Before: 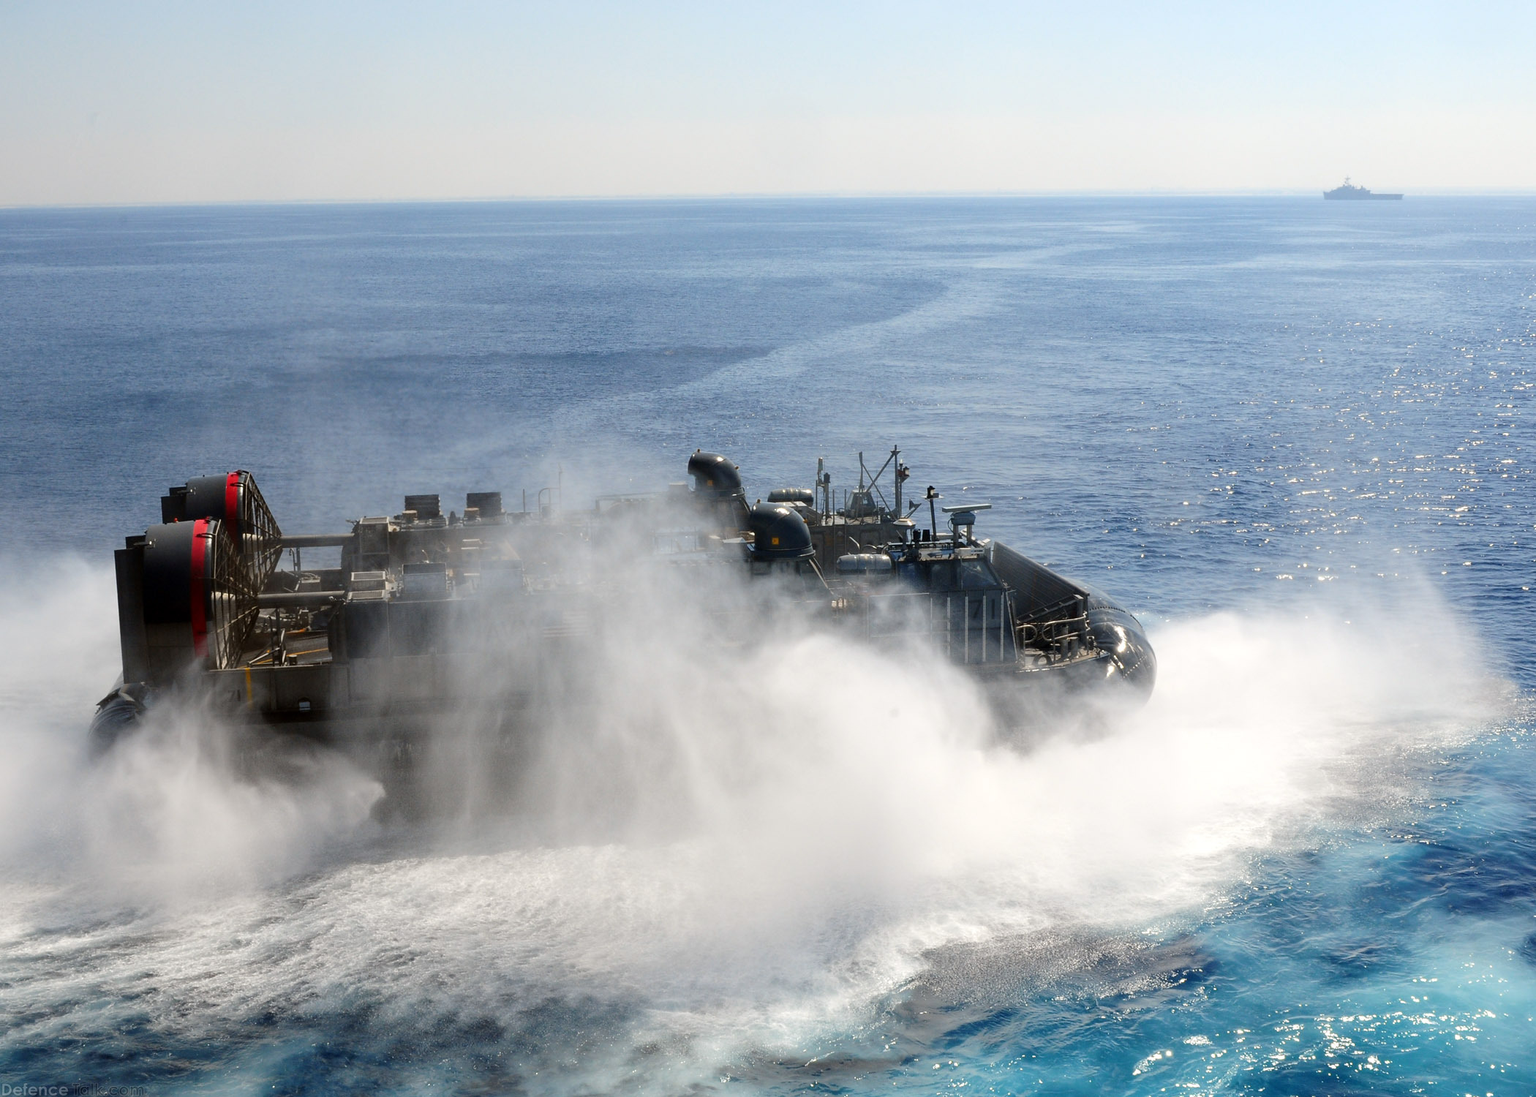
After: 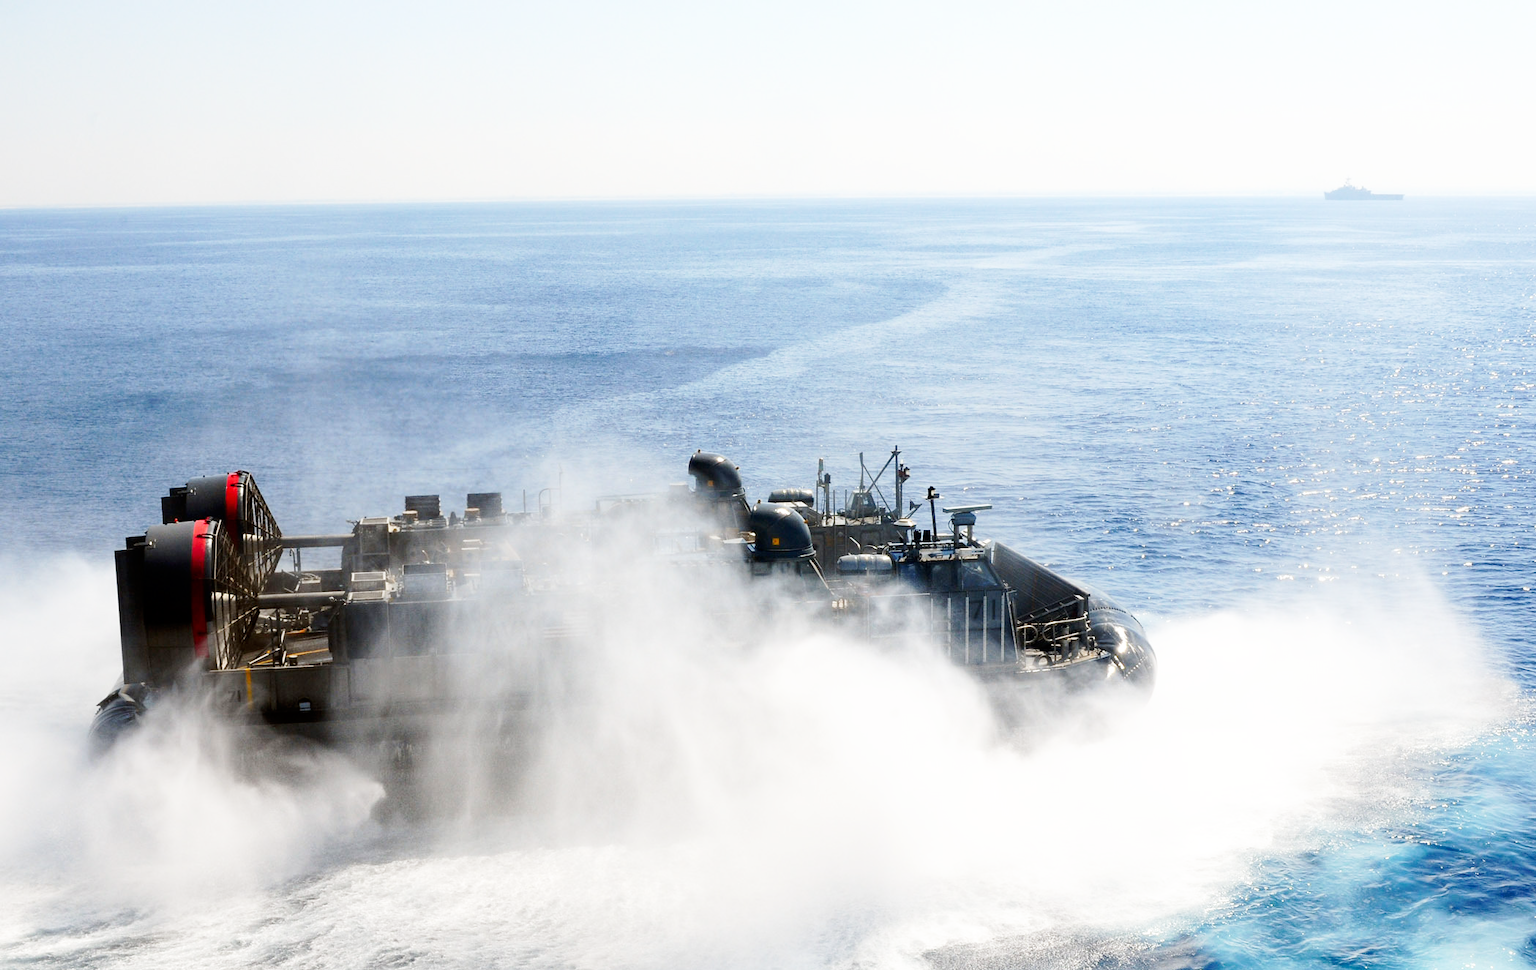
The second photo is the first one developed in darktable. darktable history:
crop and rotate: top 0%, bottom 11.561%
base curve: curves: ch0 [(0, 0) (0.005, 0.002) (0.15, 0.3) (0.4, 0.7) (0.75, 0.95) (1, 1)], preserve colors none
